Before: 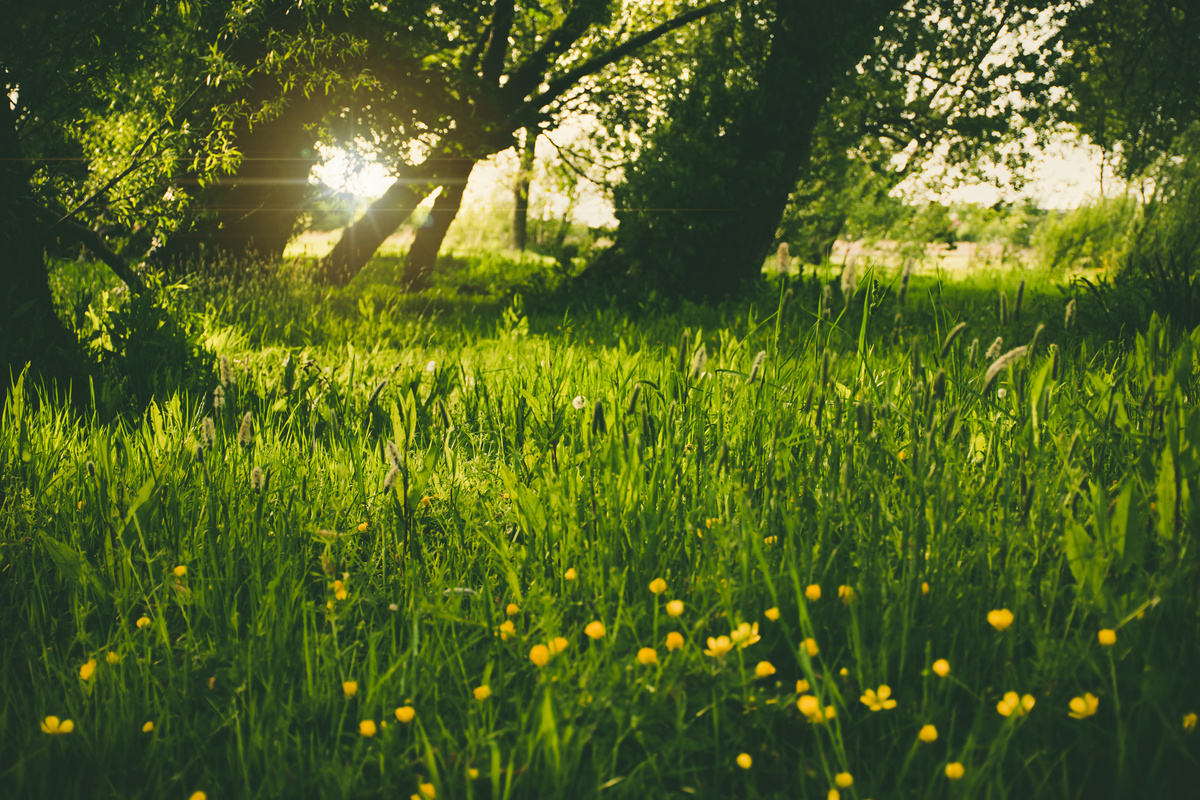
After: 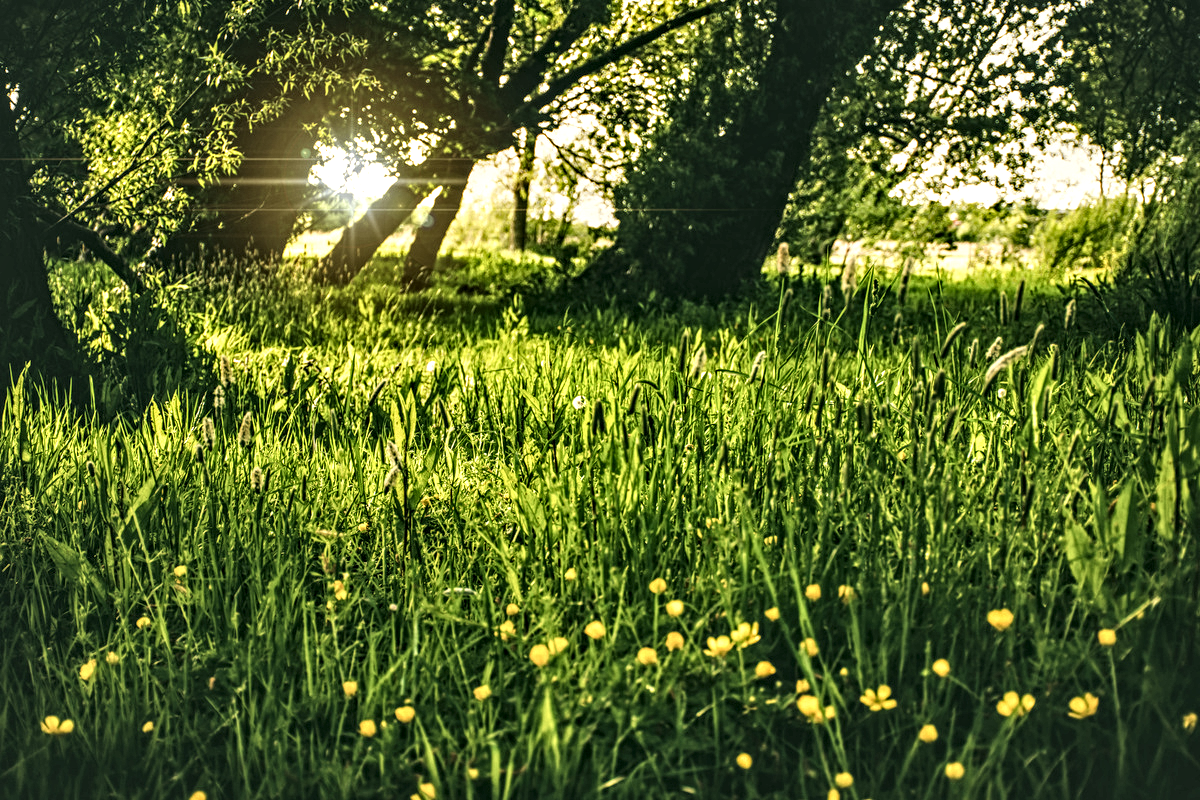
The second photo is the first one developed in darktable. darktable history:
local contrast: highlights 20%, shadows 69%, detail 170%
contrast equalizer: octaves 7, y [[0.506, 0.531, 0.562, 0.606, 0.638, 0.669], [0.5 ×6], [0.5 ×6], [0 ×6], [0 ×6]]
